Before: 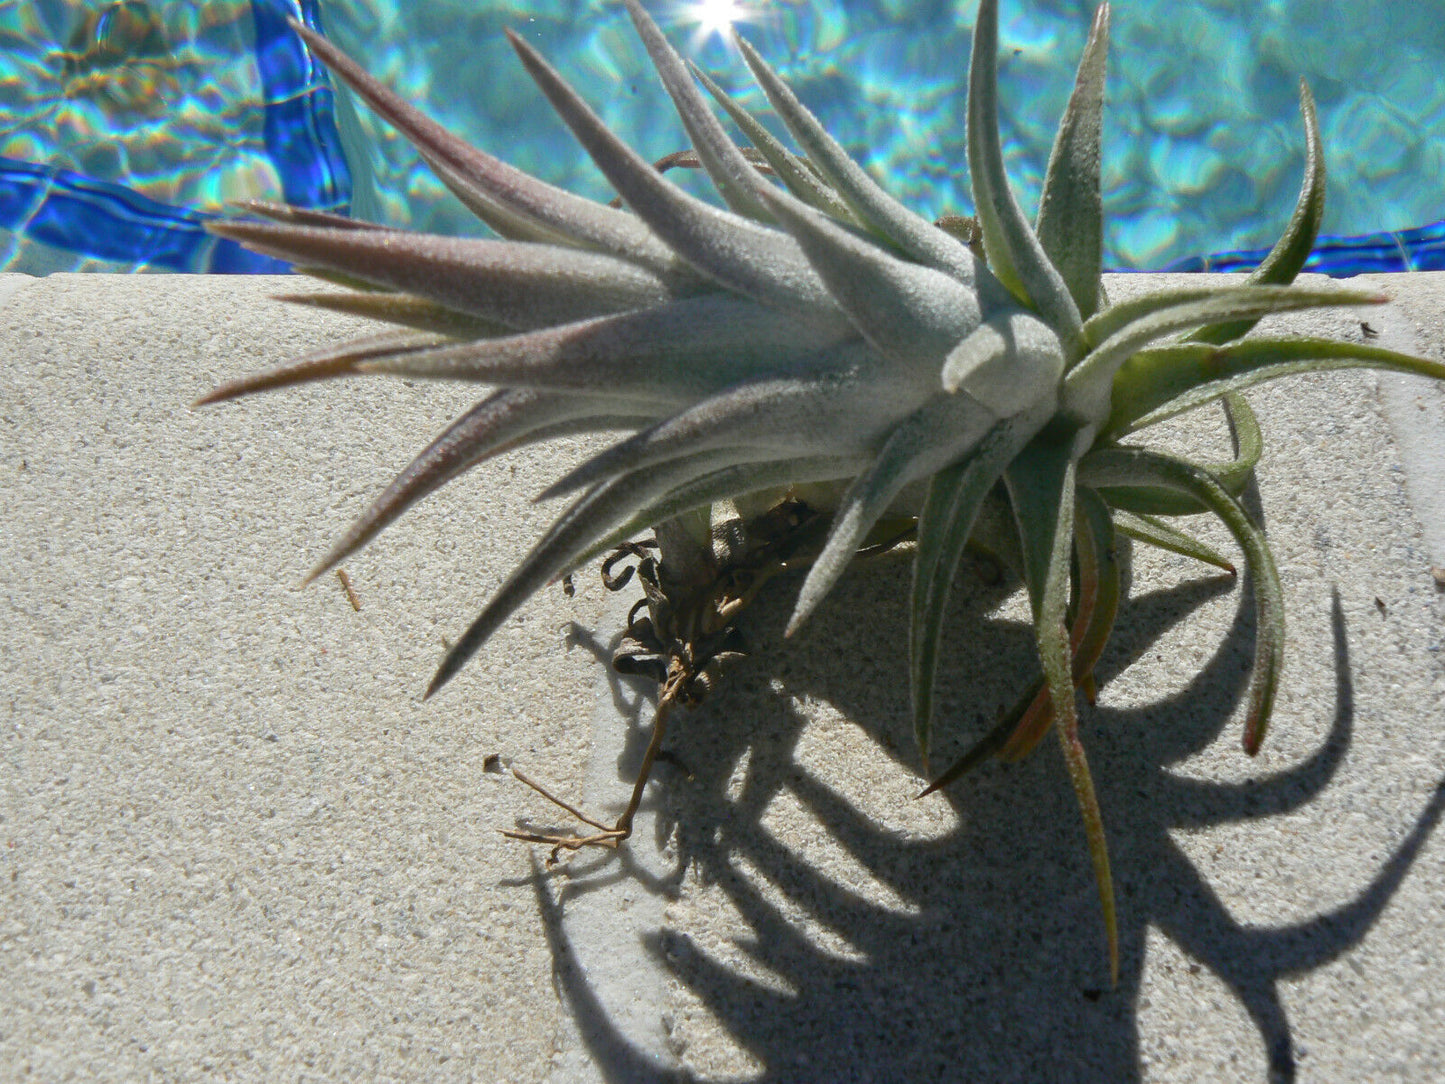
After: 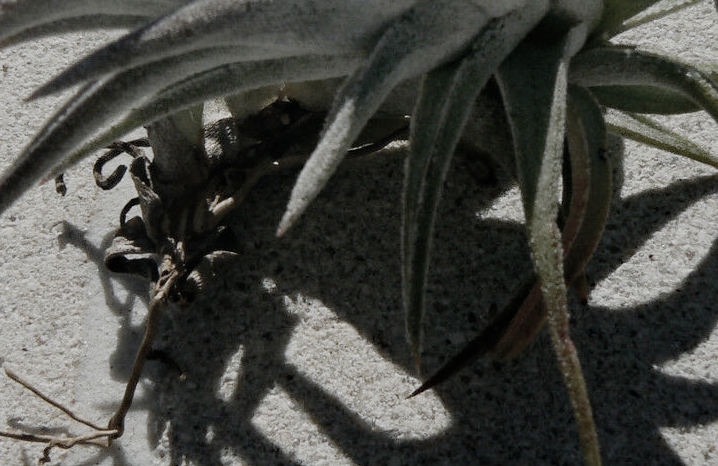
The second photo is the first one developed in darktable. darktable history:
exposure: exposure -0.054 EV, compensate highlight preservation false
haze removal: compatibility mode true, adaptive false
filmic rgb: black relative exposure -7.65 EV, white relative exposure 4.56 EV, hardness 3.61, contrast 1.055, add noise in highlights 0.002, preserve chrominance no, color science v3 (2019), use custom middle-gray values true, contrast in highlights soft
crop: left 35.211%, top 37.021%, right 15.089%, bottom 19.983%
color zones: curves: ch0 [(0, 0.6) (0.129, 0.508) (0.193, 0.483) (0.429, 0.5) (0.571, 0.5) (0.714, 0.5) (0.857, 0.5) (1, 0.6)]; ch1 [(0, 0.481) (0.112, 0.245) (0.213, 0.223) (0.429, 0.233) (0.571, 0.231) (0.683, 0.242) (0.857, 0.296) (1, 0.481)]
